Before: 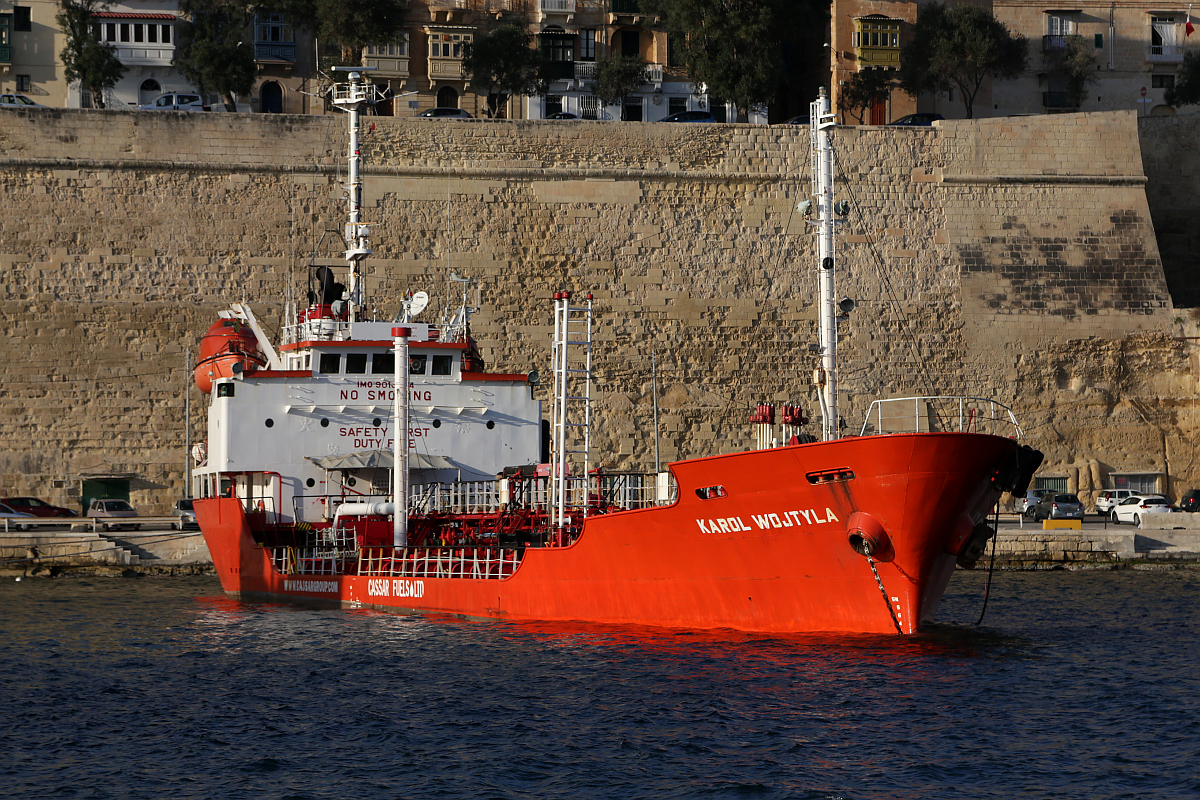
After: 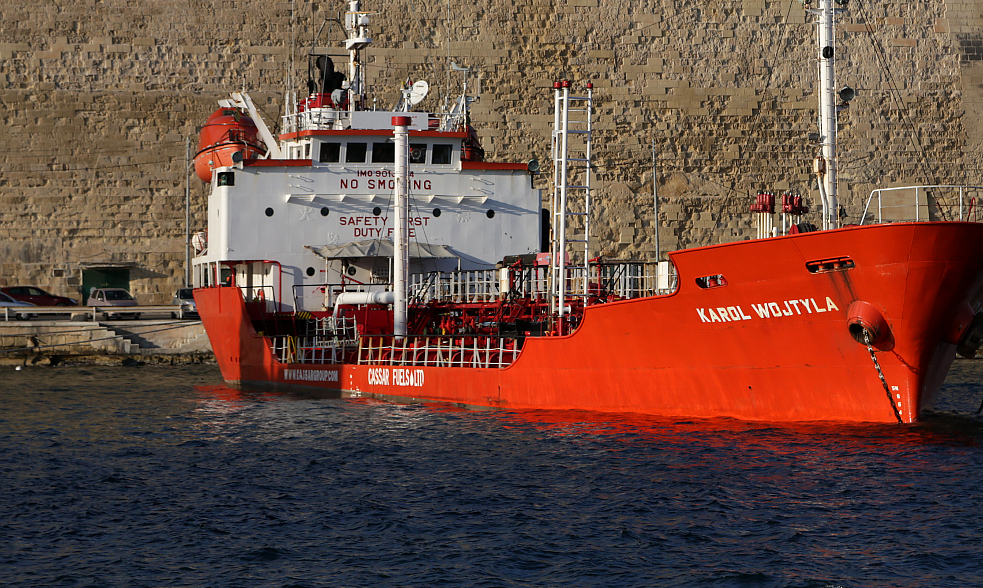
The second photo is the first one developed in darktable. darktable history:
crop: top 26.385%, right 18.06%
